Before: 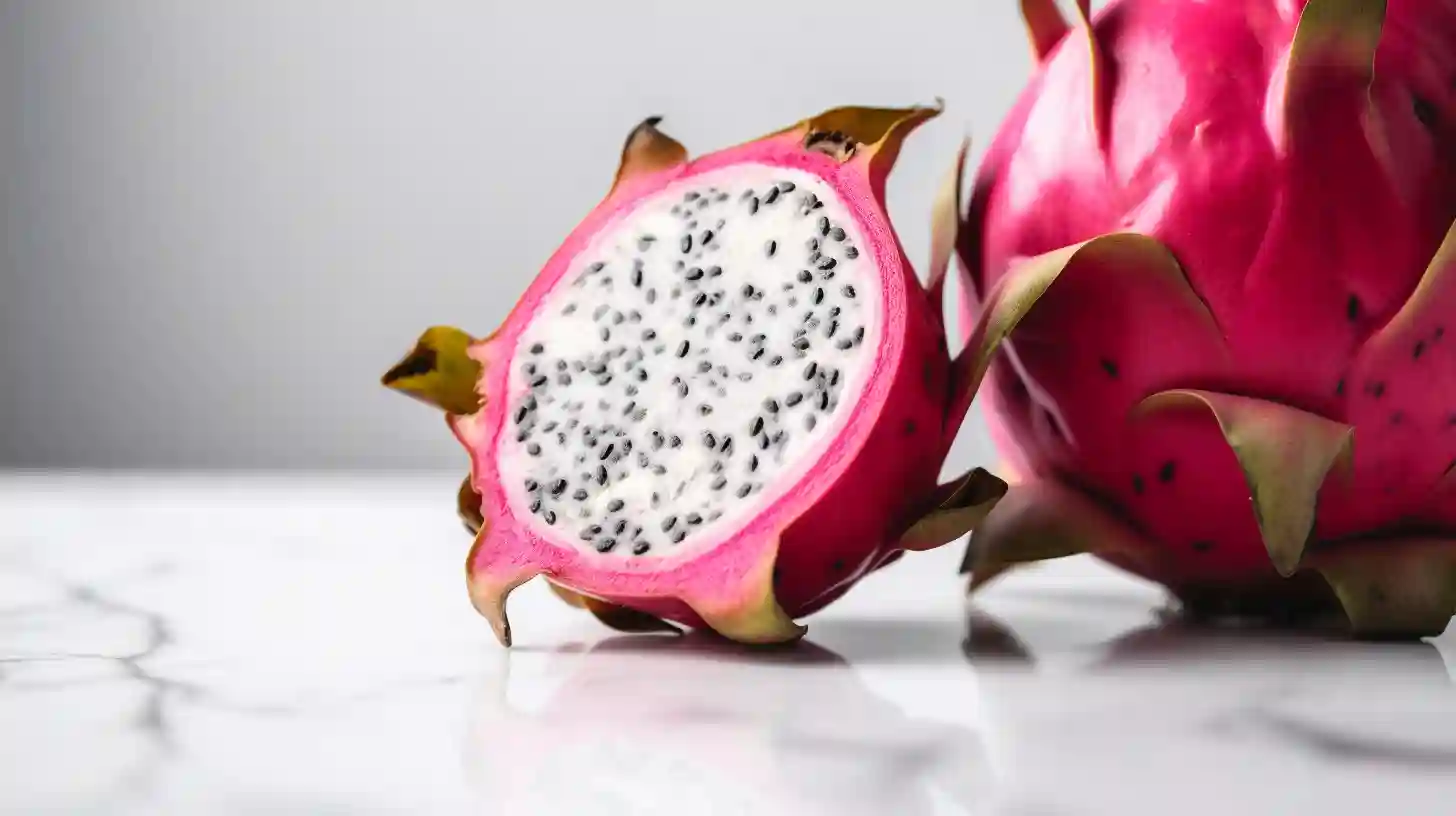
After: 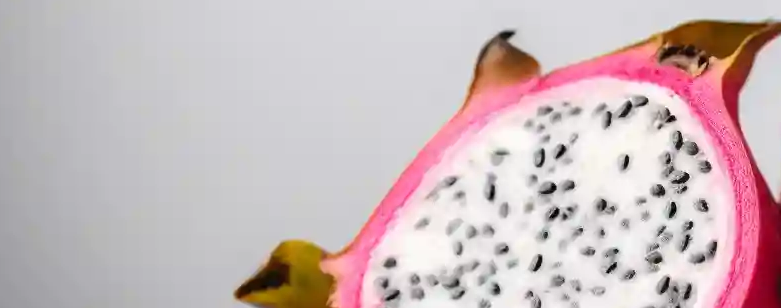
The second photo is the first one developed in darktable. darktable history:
crop: left 10.121%, top 10.631%, right 36.218%, bottom 51.526%
